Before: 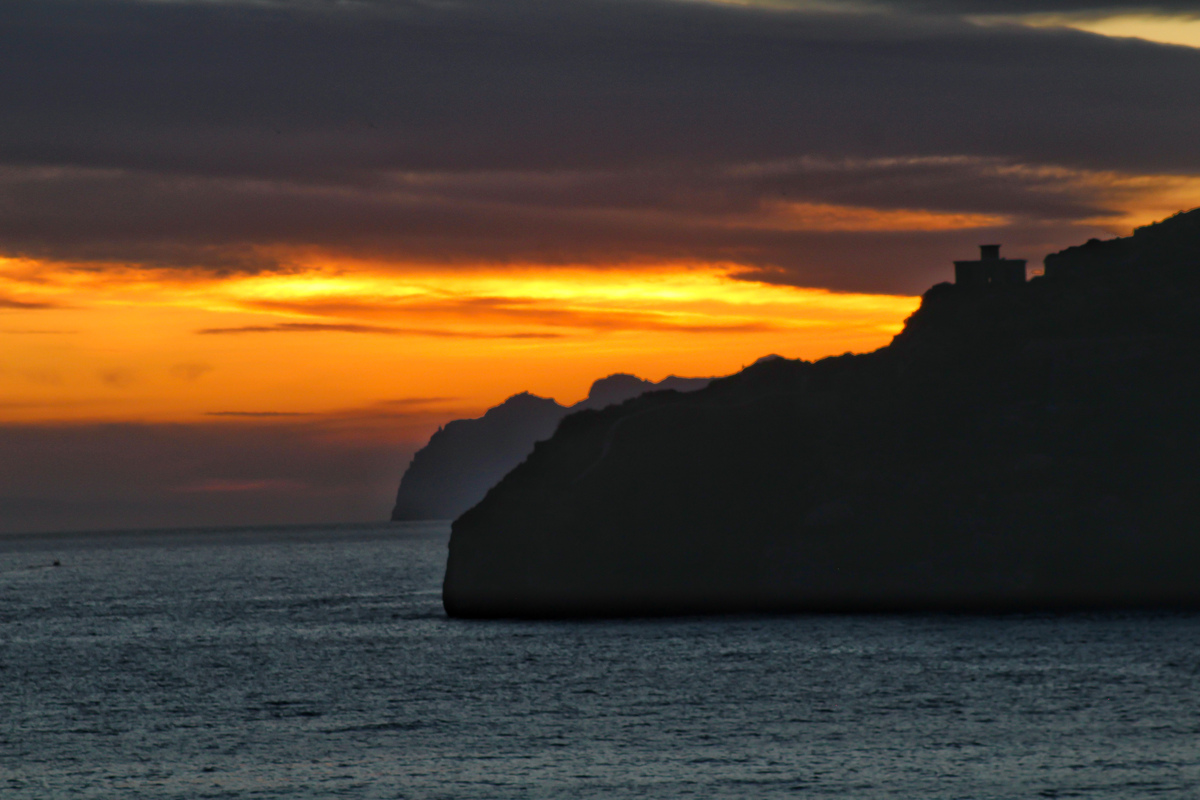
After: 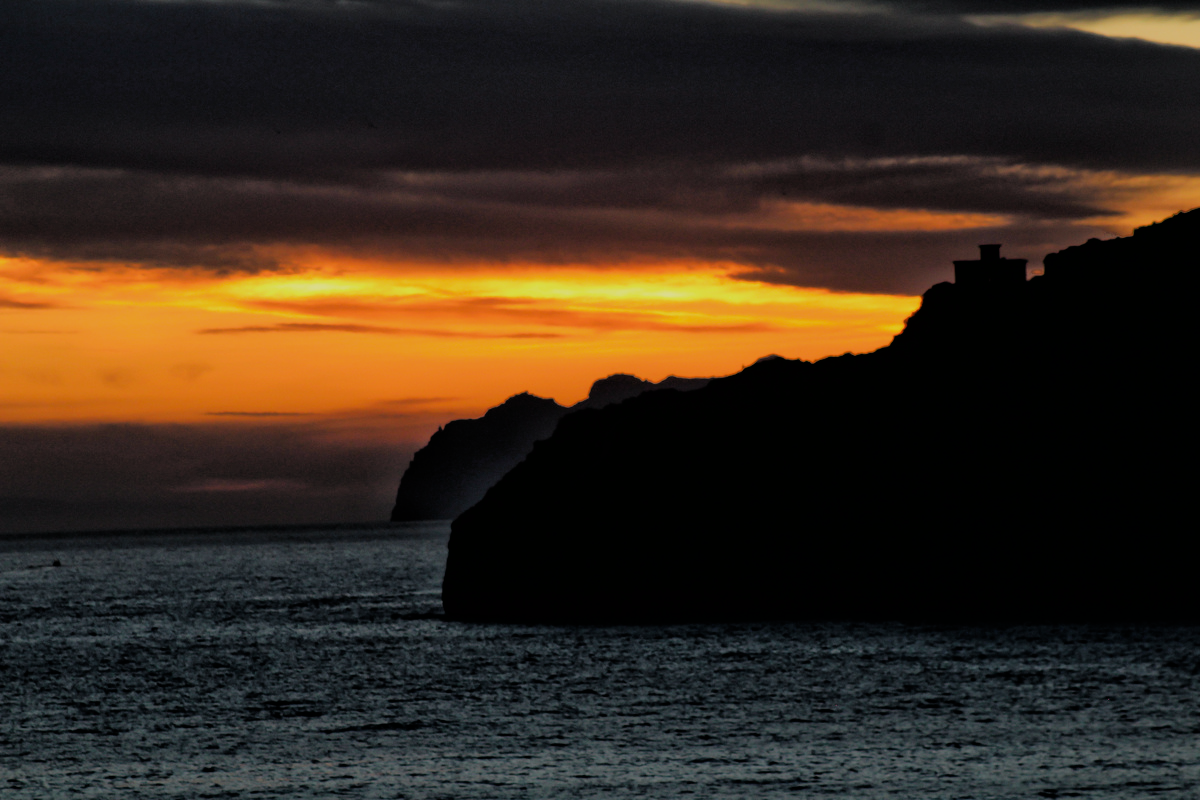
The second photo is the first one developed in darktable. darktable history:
filmic rgb: black relative exposure -4.4 EV, white relative exposure 5 EV, threshold 2.95 EV, hardness 2.22, latitude 39.72%, contrast 1.153, highlights saturation mix 10.97%, shadows ↔ highlights balance 1.01%, enable highlight reconstruction true
